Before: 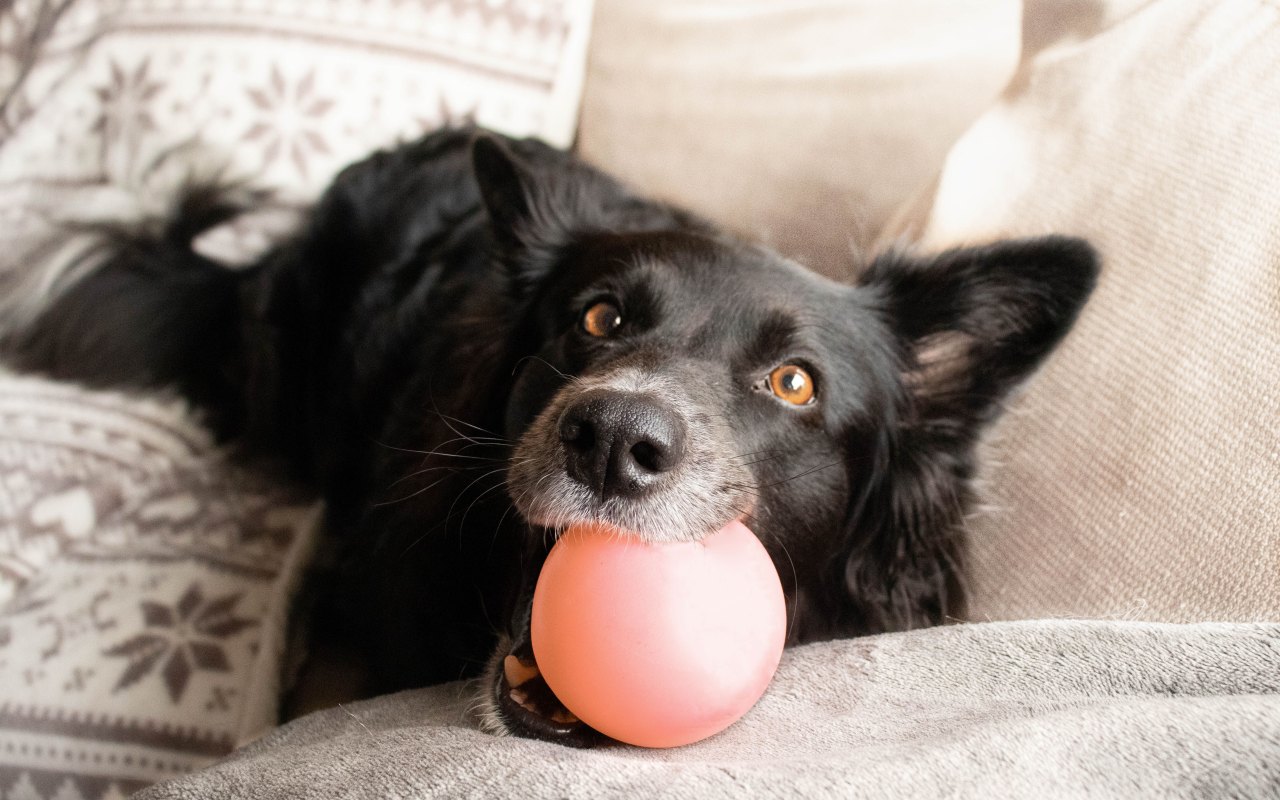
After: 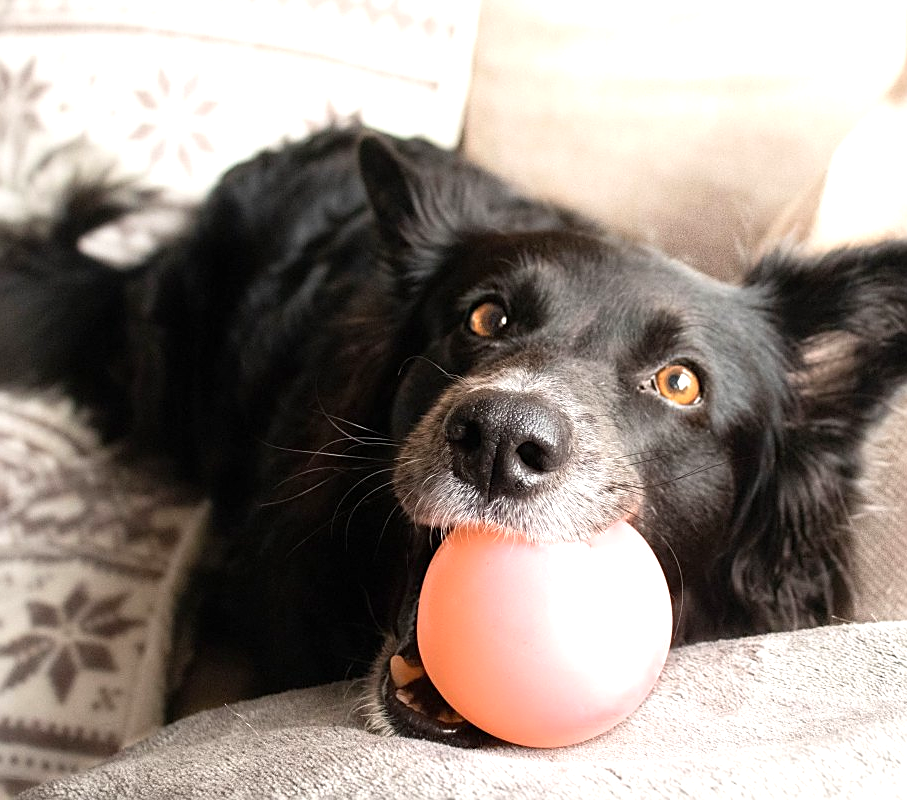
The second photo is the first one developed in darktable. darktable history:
crop and rotate: left 8.93%, right 20.138%
exposure: exposure 0.496 EV, compensate exposure bias true, compensate highlight preservation false
sharpen: on, module defaults
